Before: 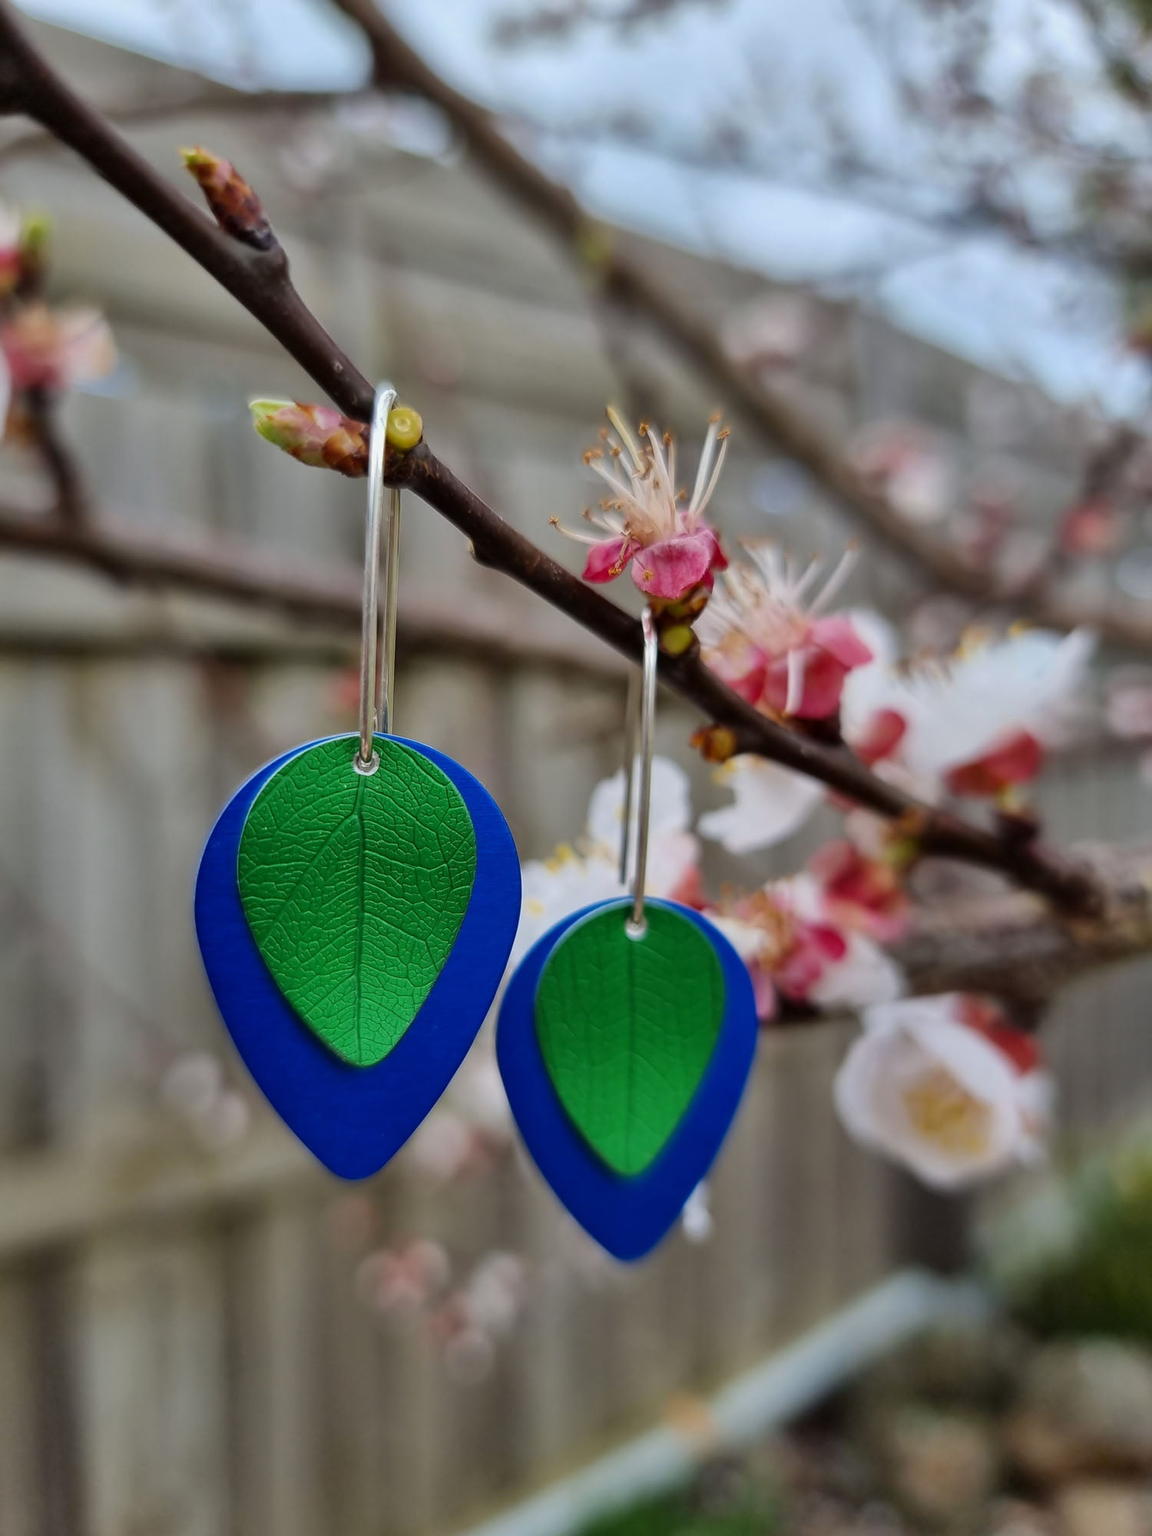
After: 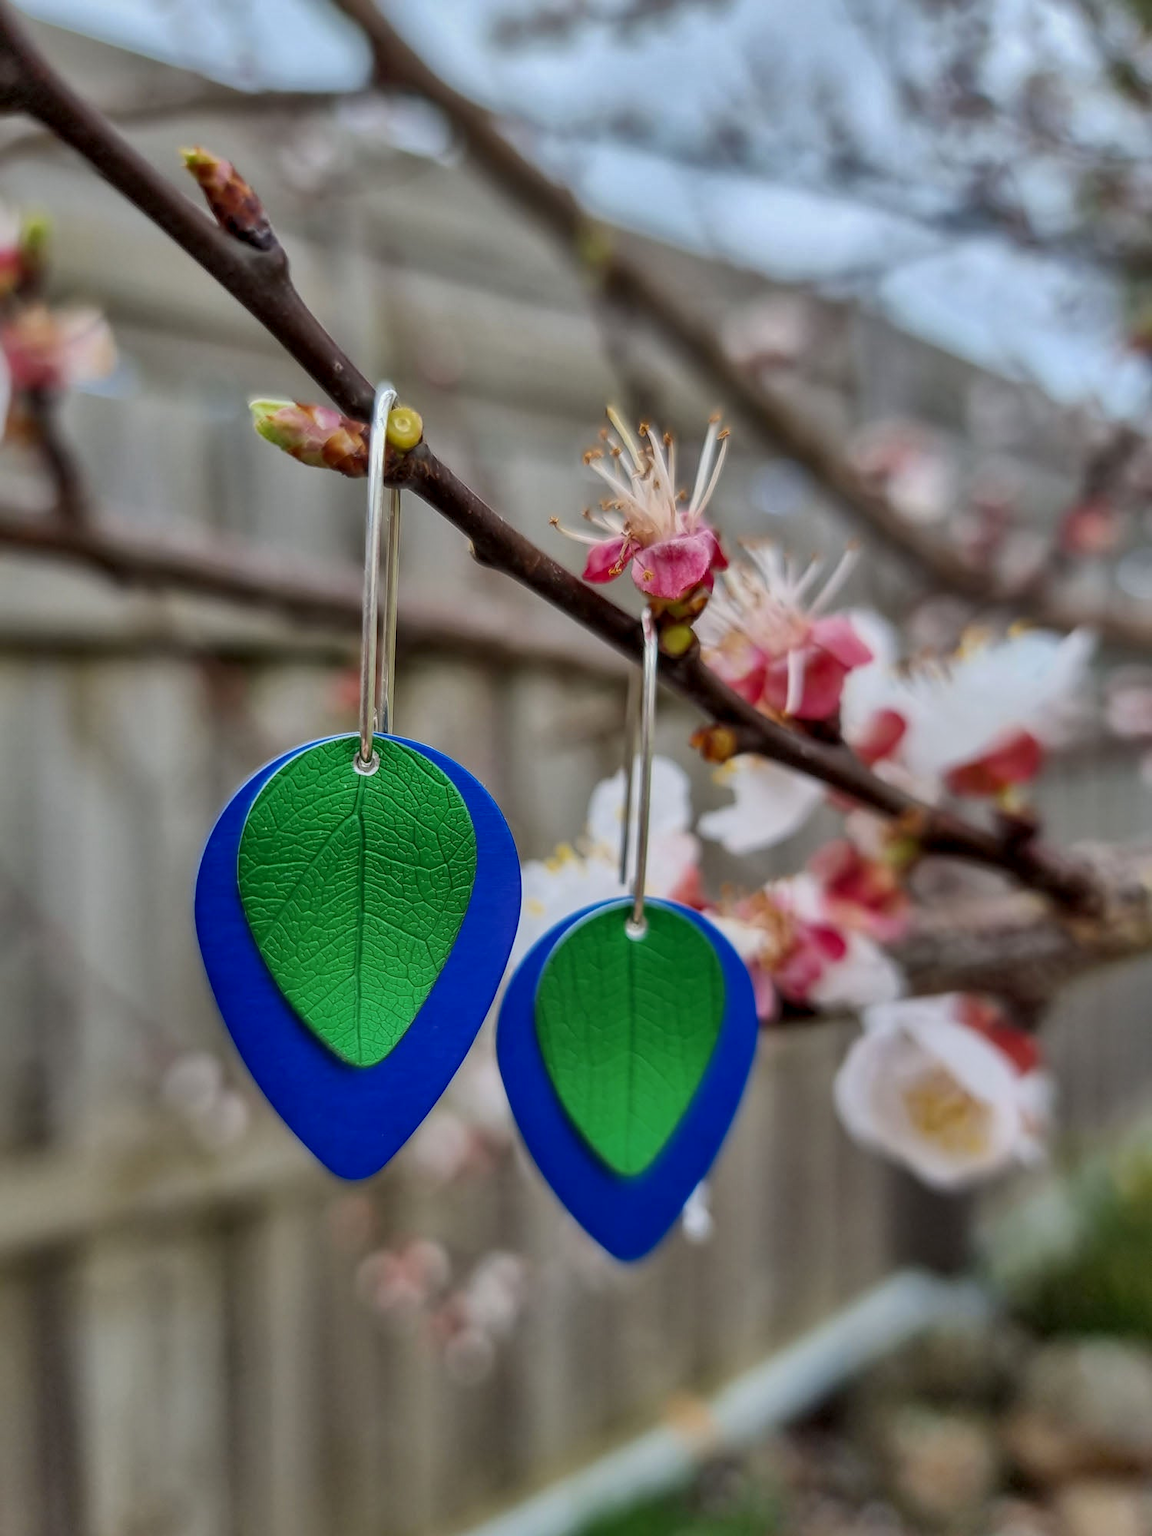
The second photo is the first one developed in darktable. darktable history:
local contrast: detail 130%
shadows and highlights: shadows 60, highlights -60
